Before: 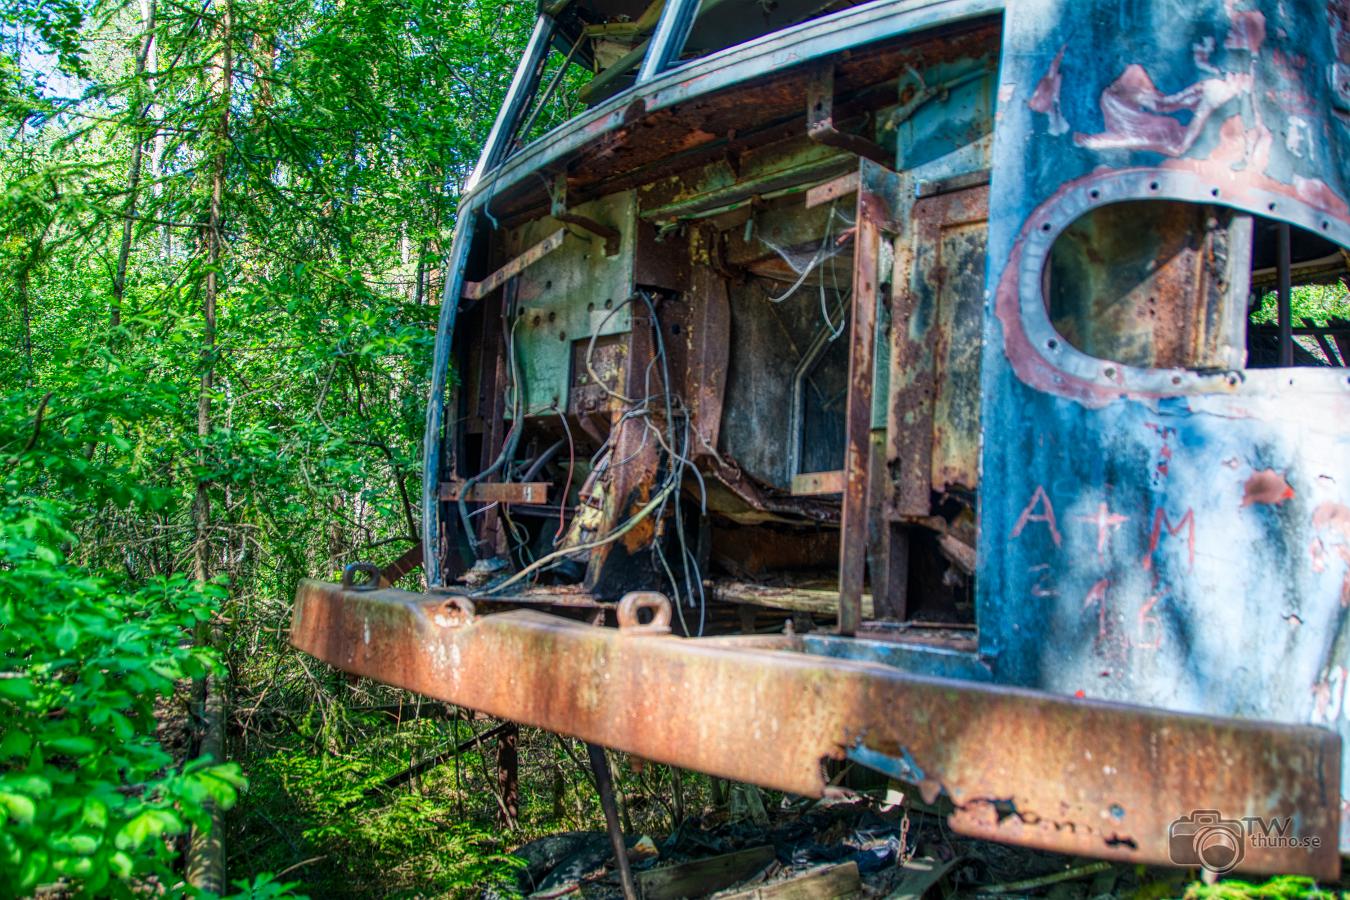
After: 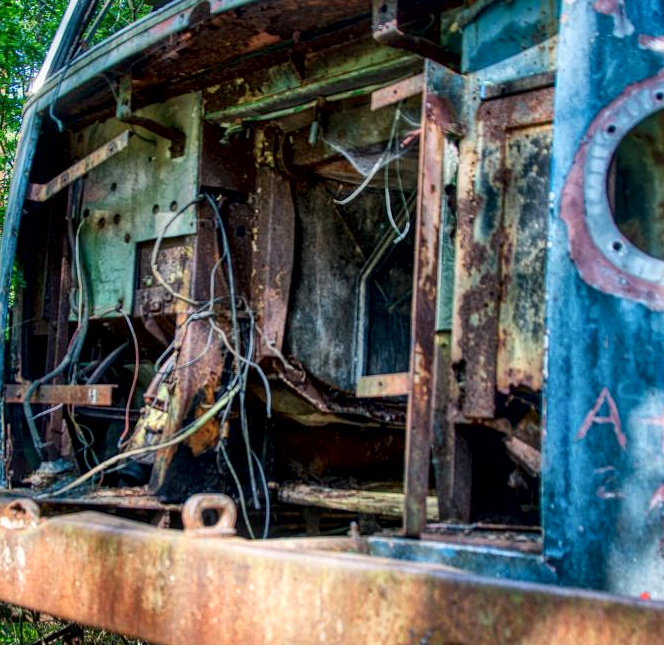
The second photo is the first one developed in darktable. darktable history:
local contrast: mode bilateral grid, contrast 69, coarseness 76, detail 180%, midtone range 0.2
crop: left 32.261%, top 10.958%, right 18.505%, bottom 17.362%
